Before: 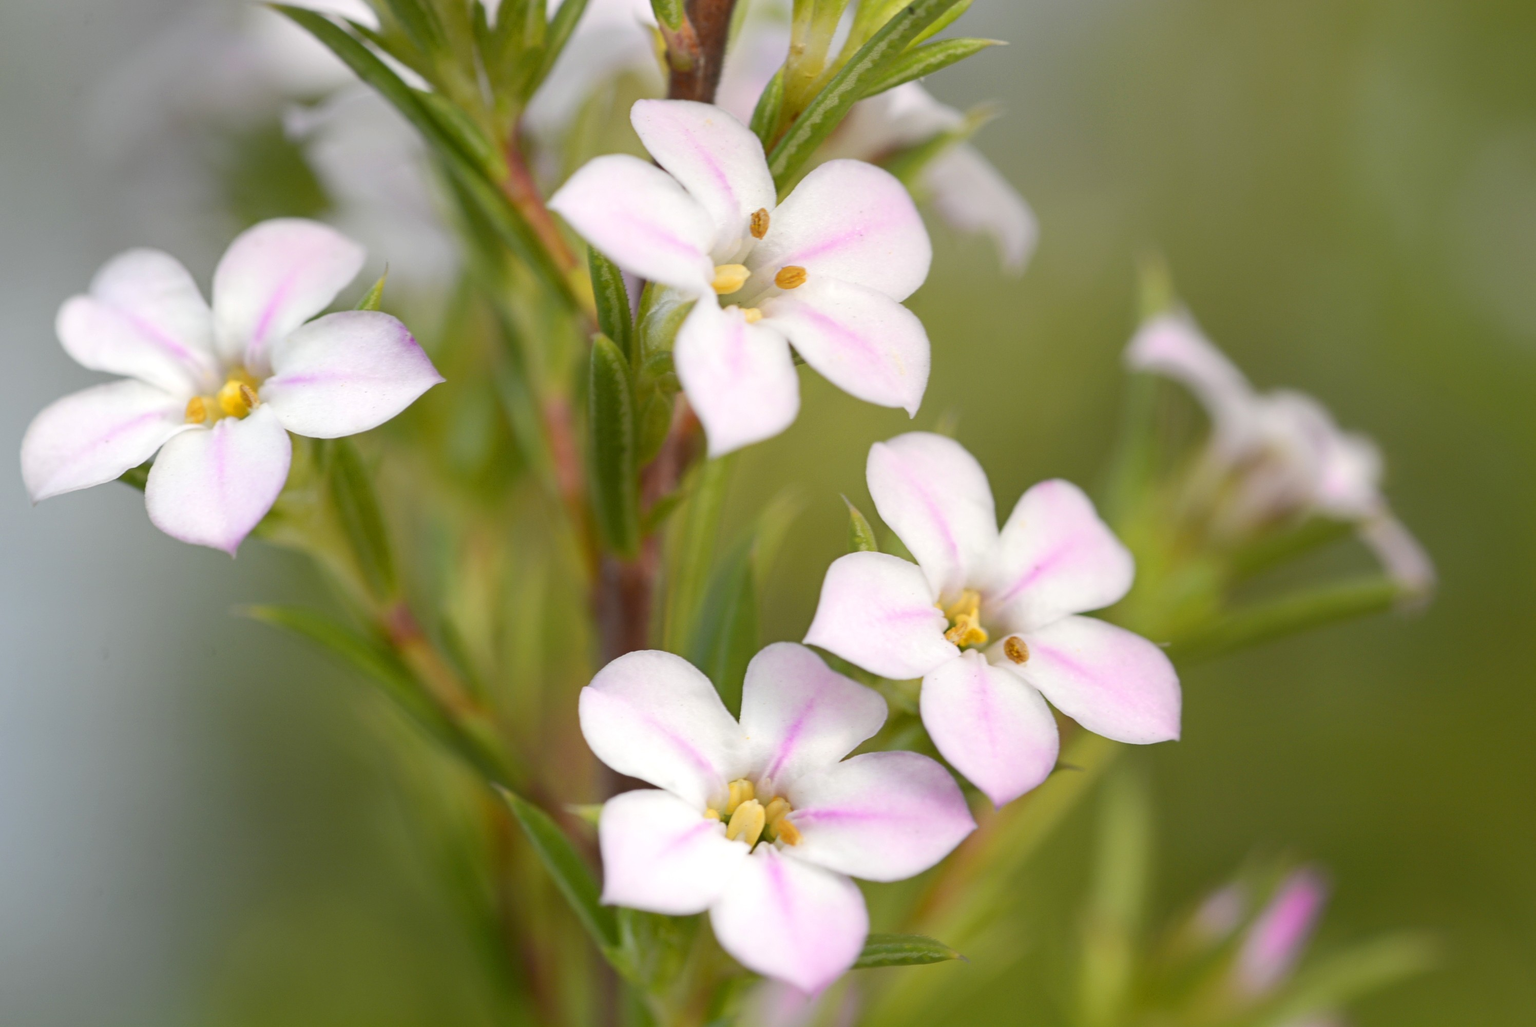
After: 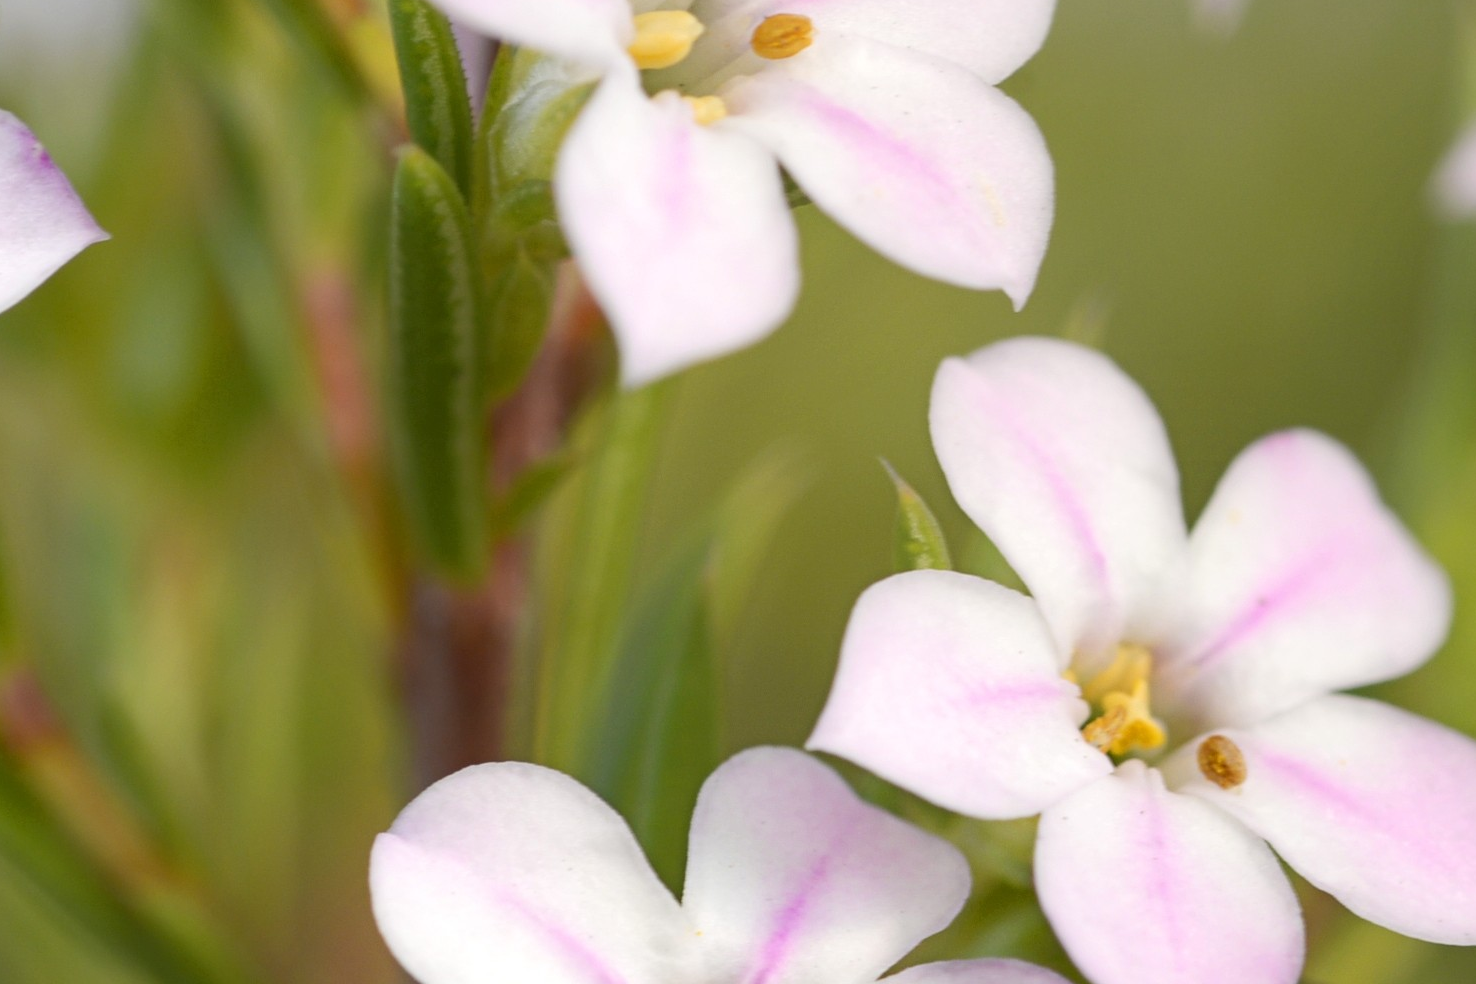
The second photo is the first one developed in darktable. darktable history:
crop: left 25.335%, top 25.202%, right 25.309%, bottom 25.575%
